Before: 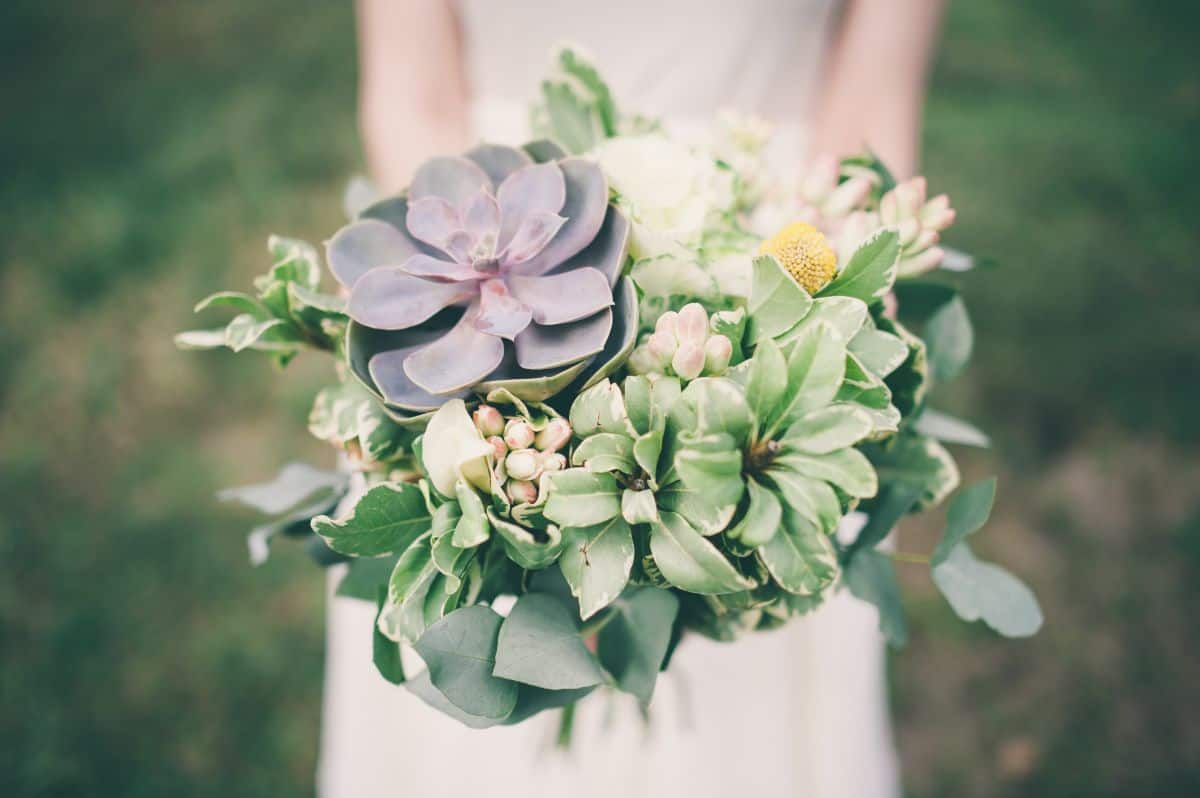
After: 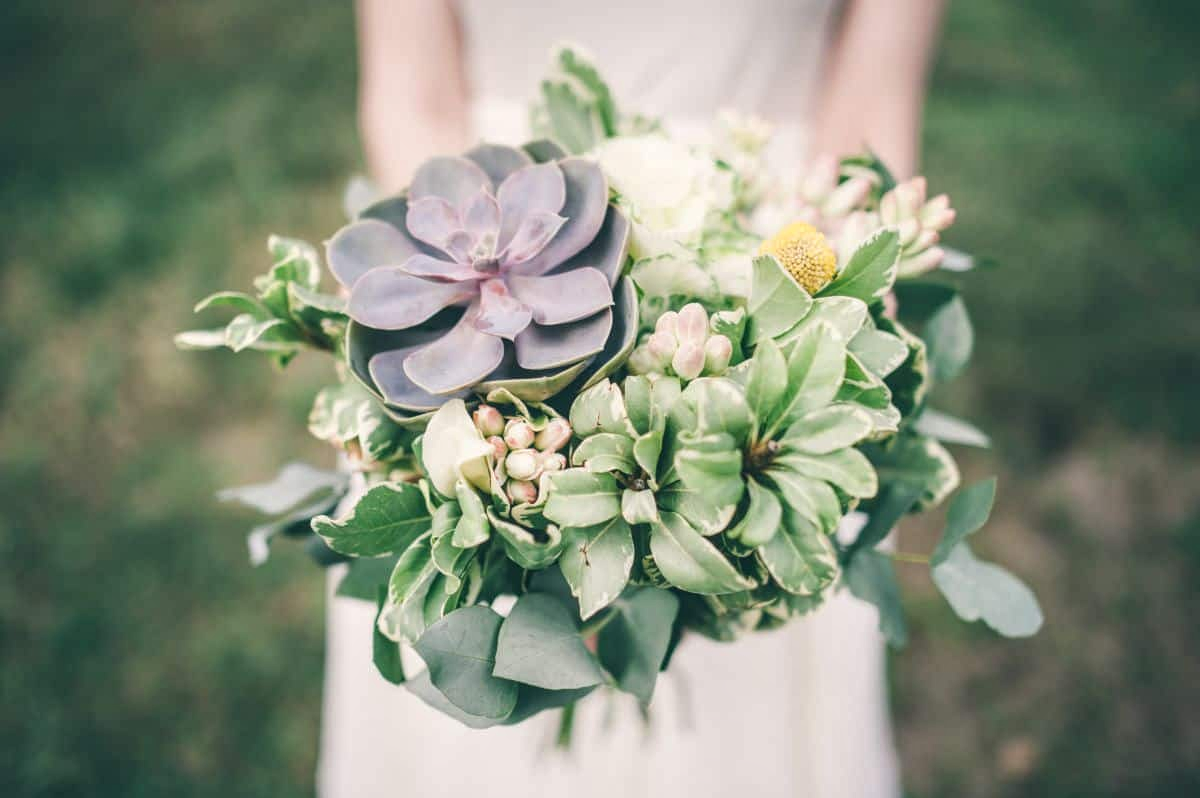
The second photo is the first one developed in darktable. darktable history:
local contrast: detail 130%
tone equalizer: edges refinement/feathering 500, mask exposure compensation -1.57 EV, preserve details no
